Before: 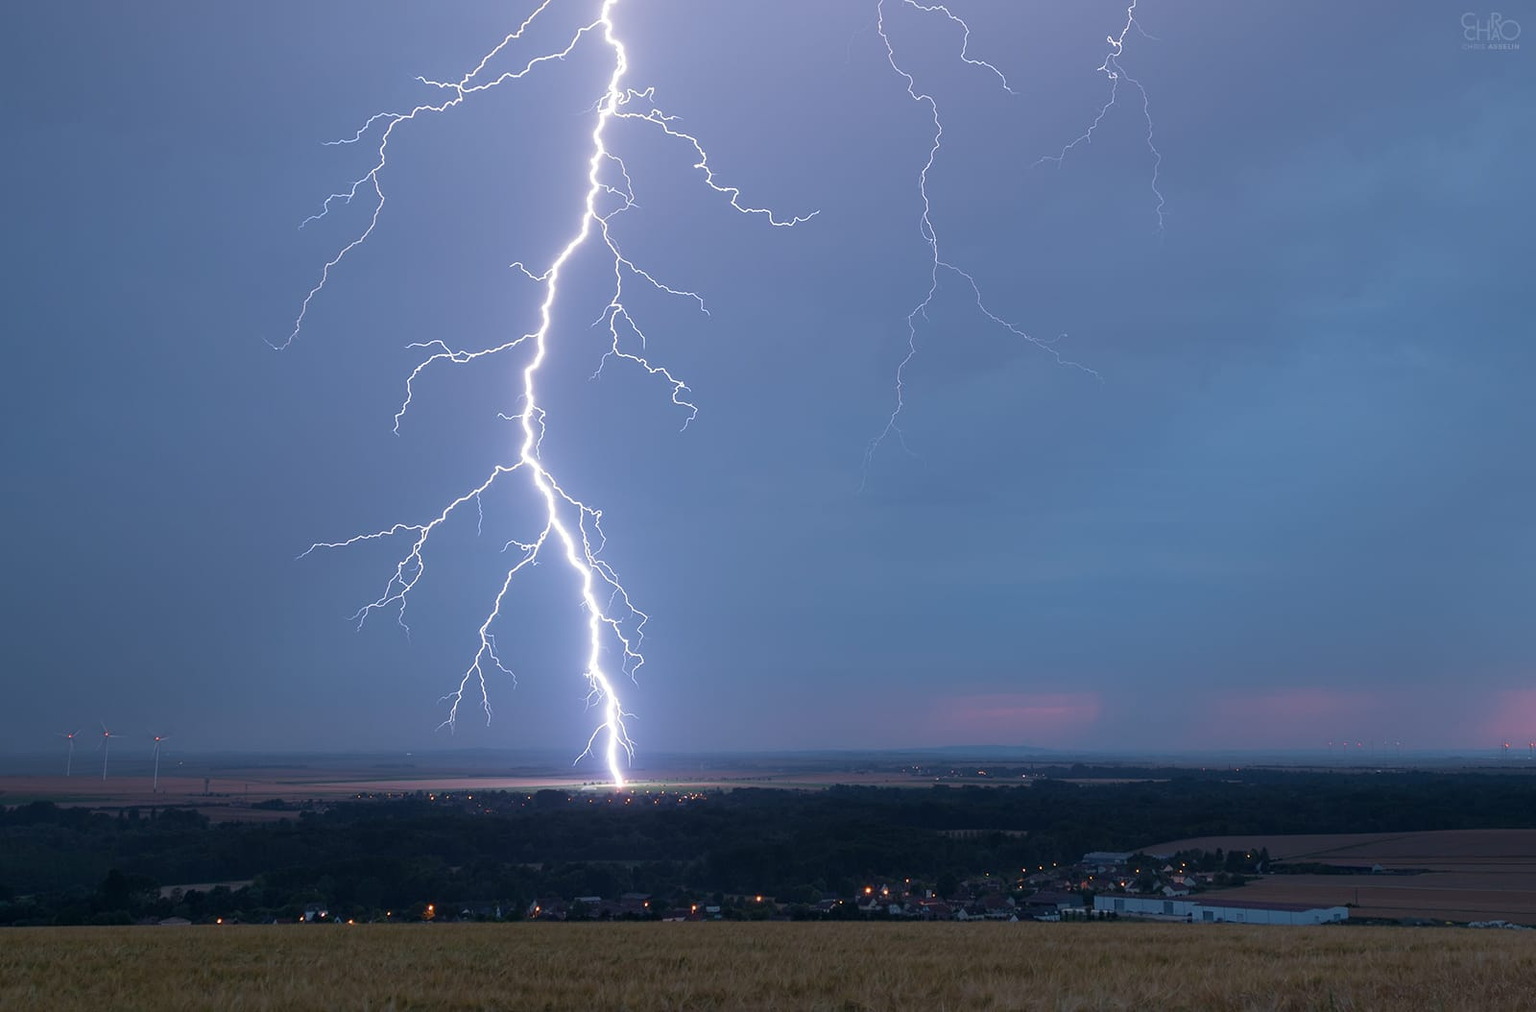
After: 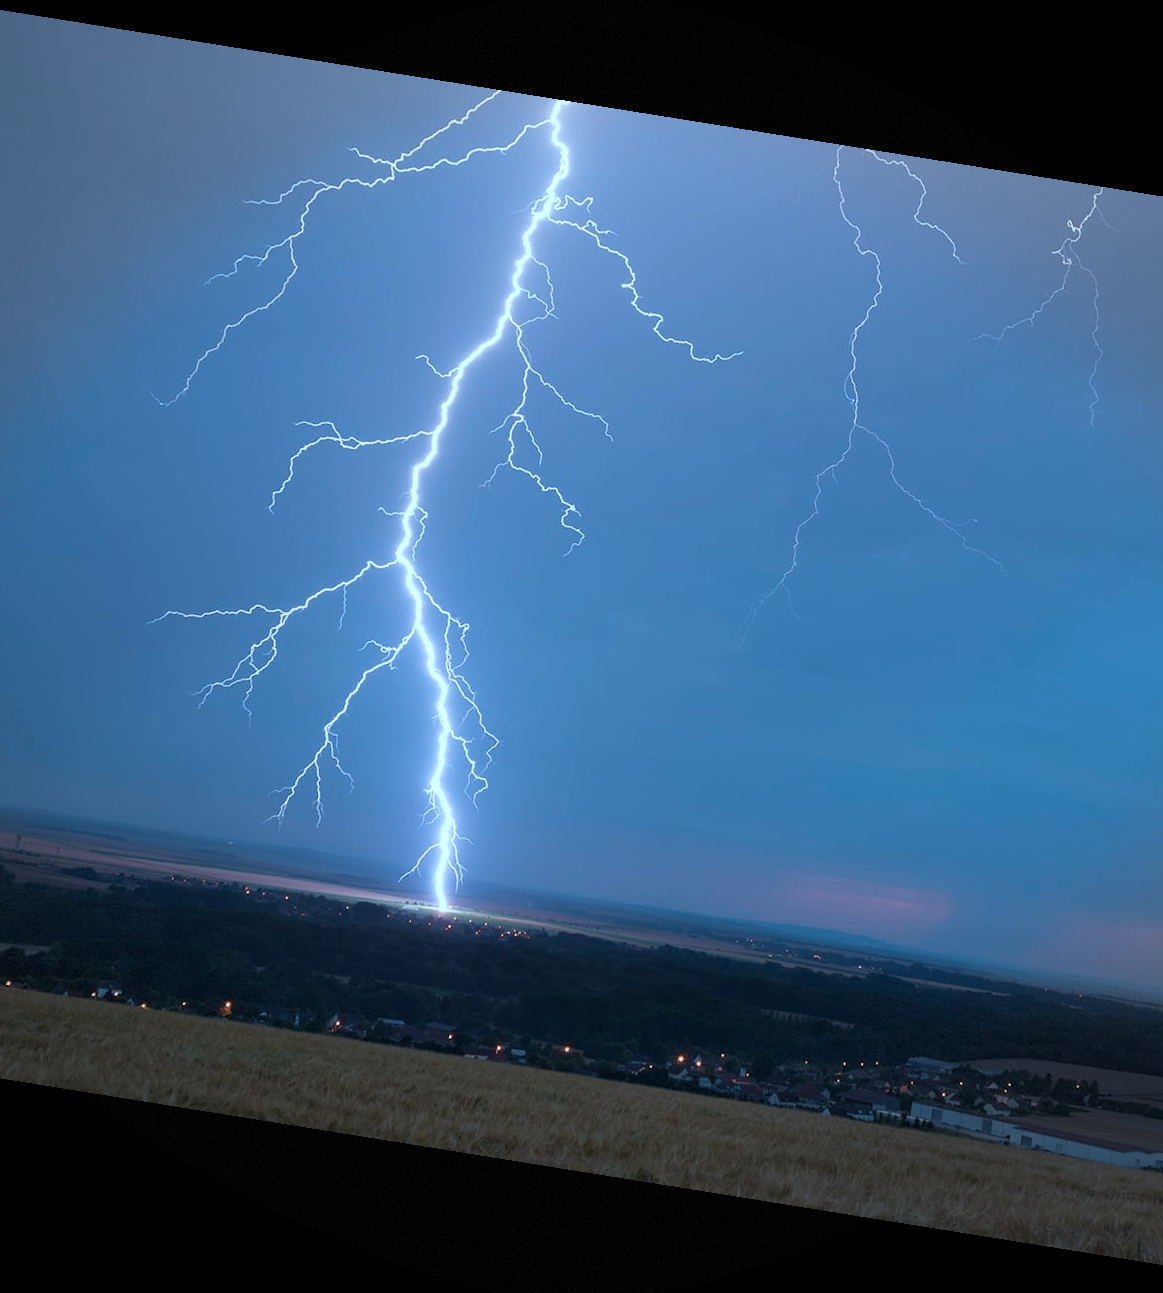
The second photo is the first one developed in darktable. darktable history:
vignetting: fall-off start 91%, fall-off radius 39.39%, brightness -0.182, saturation -0.3, width/height ratio 1.219, shape 1.3, dithering 8-bit output, unbound false
rotate and perspective: rotation 9.12°, automatic cropping off
crop and rotate: left 13.342%, right 19.991%
color correction: highlights a* -10.69, highlights b* -19.19
